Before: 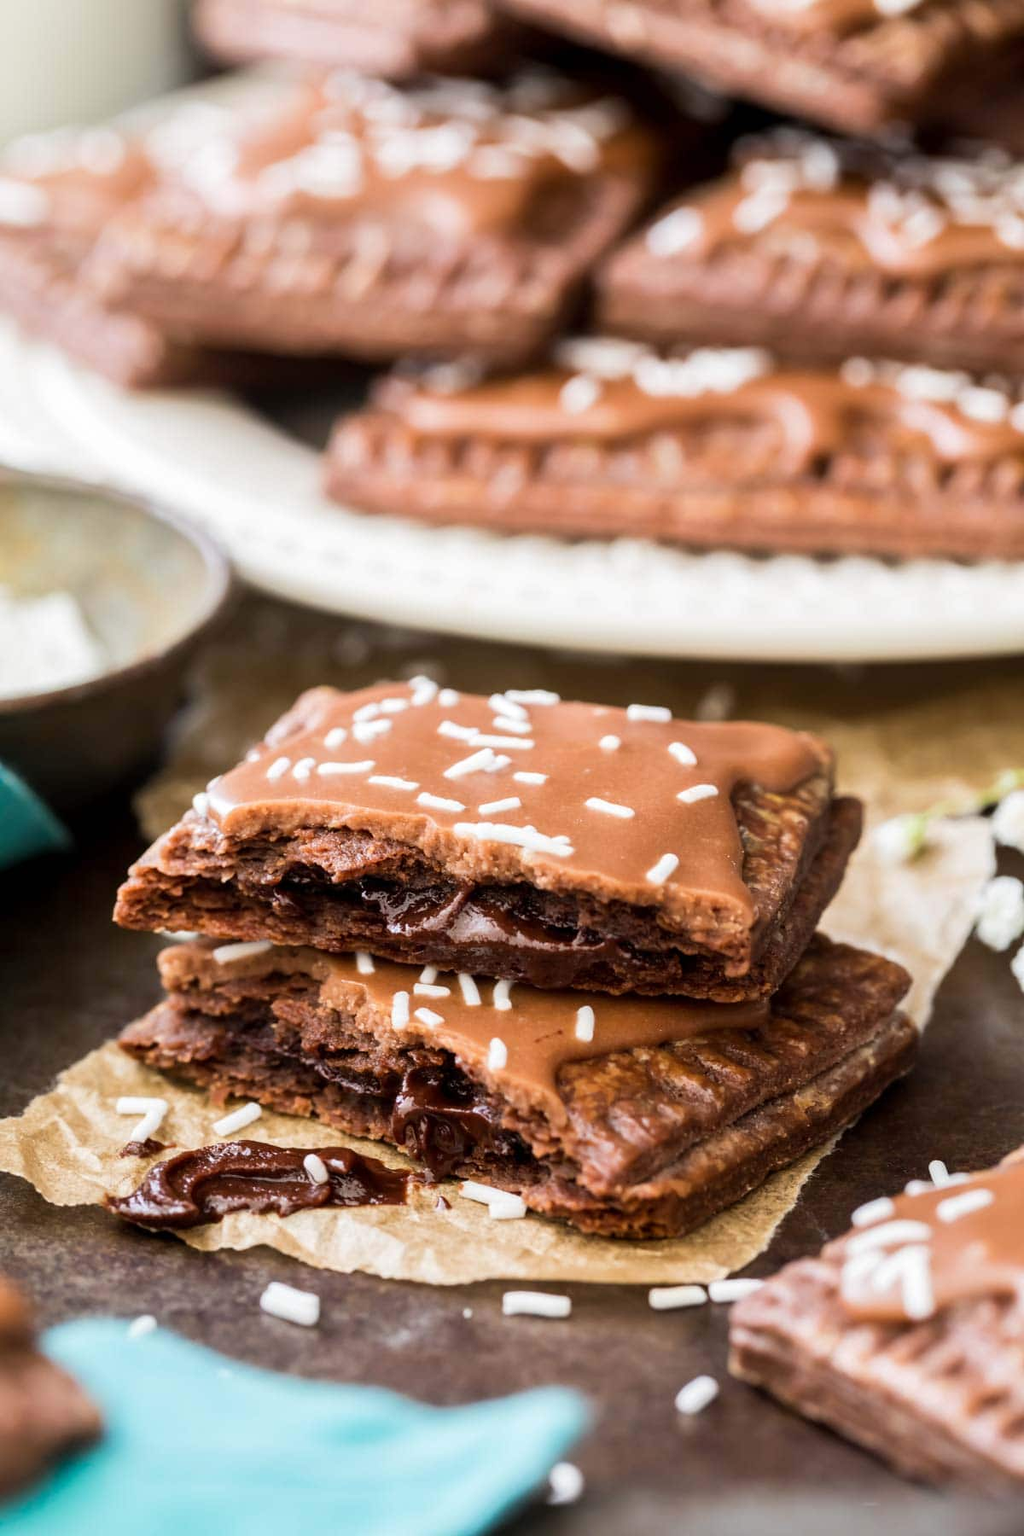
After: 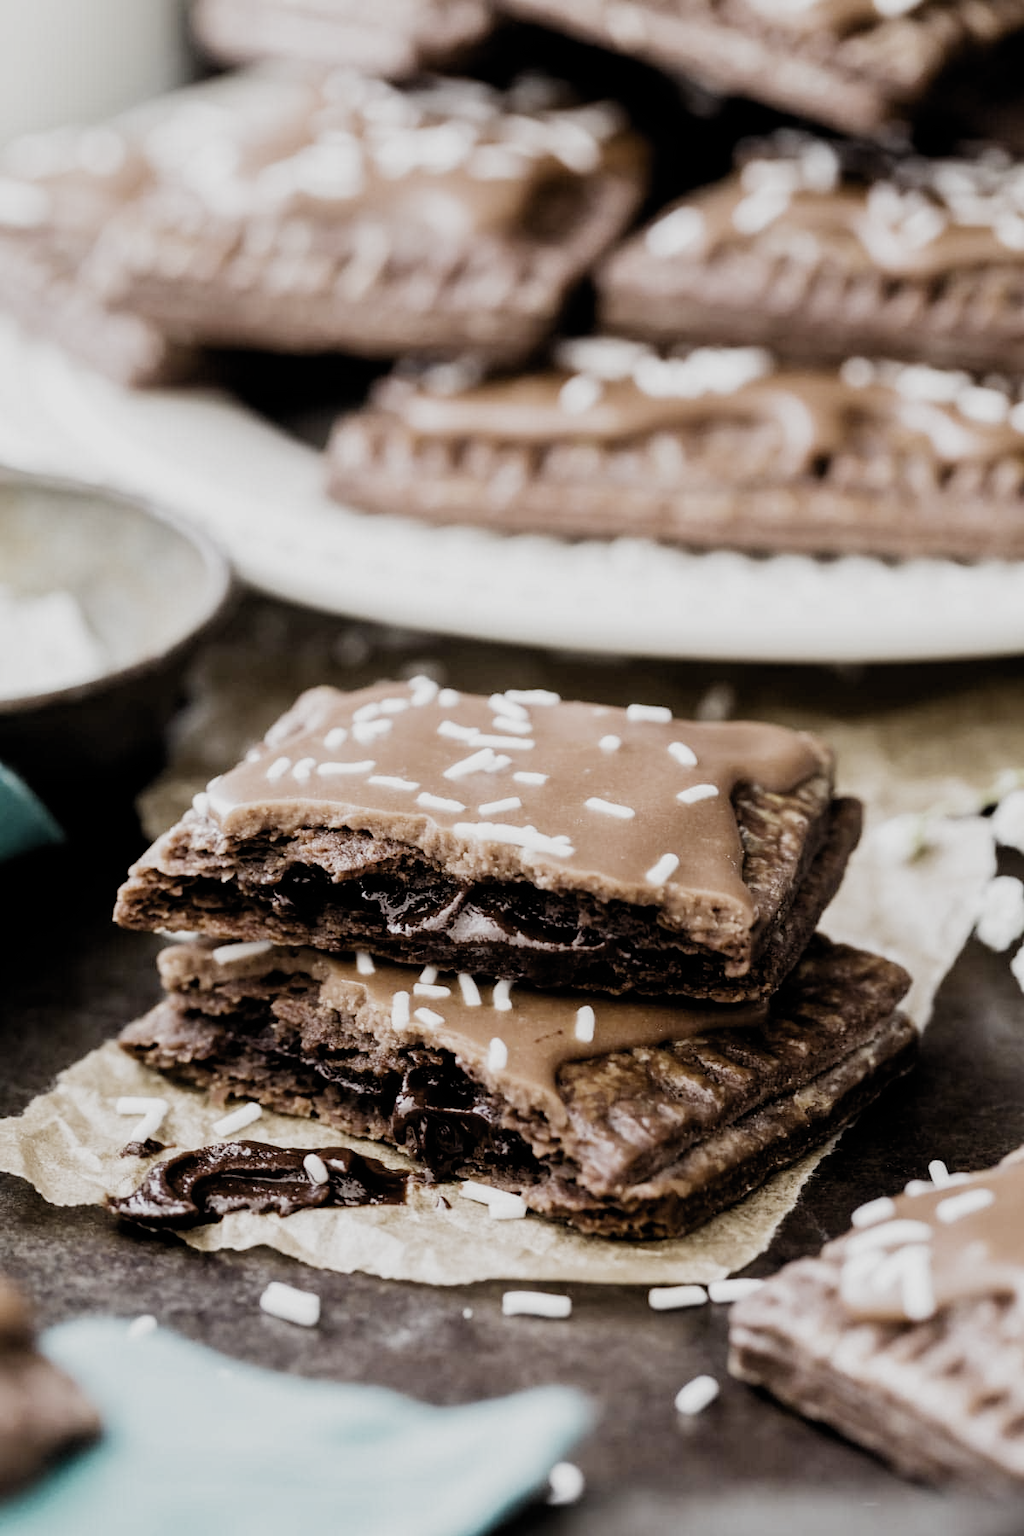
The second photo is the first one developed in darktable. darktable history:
filmic rgb: black relative exposure -5.03 EV, white relative exposure 3.21 EV, hardness 3.45, contrast 1.198, highlights saturation mix -29.1%, preserve chrominance no, color science v5 (2021), contrast in shadows safe, contrast in highlights safe
